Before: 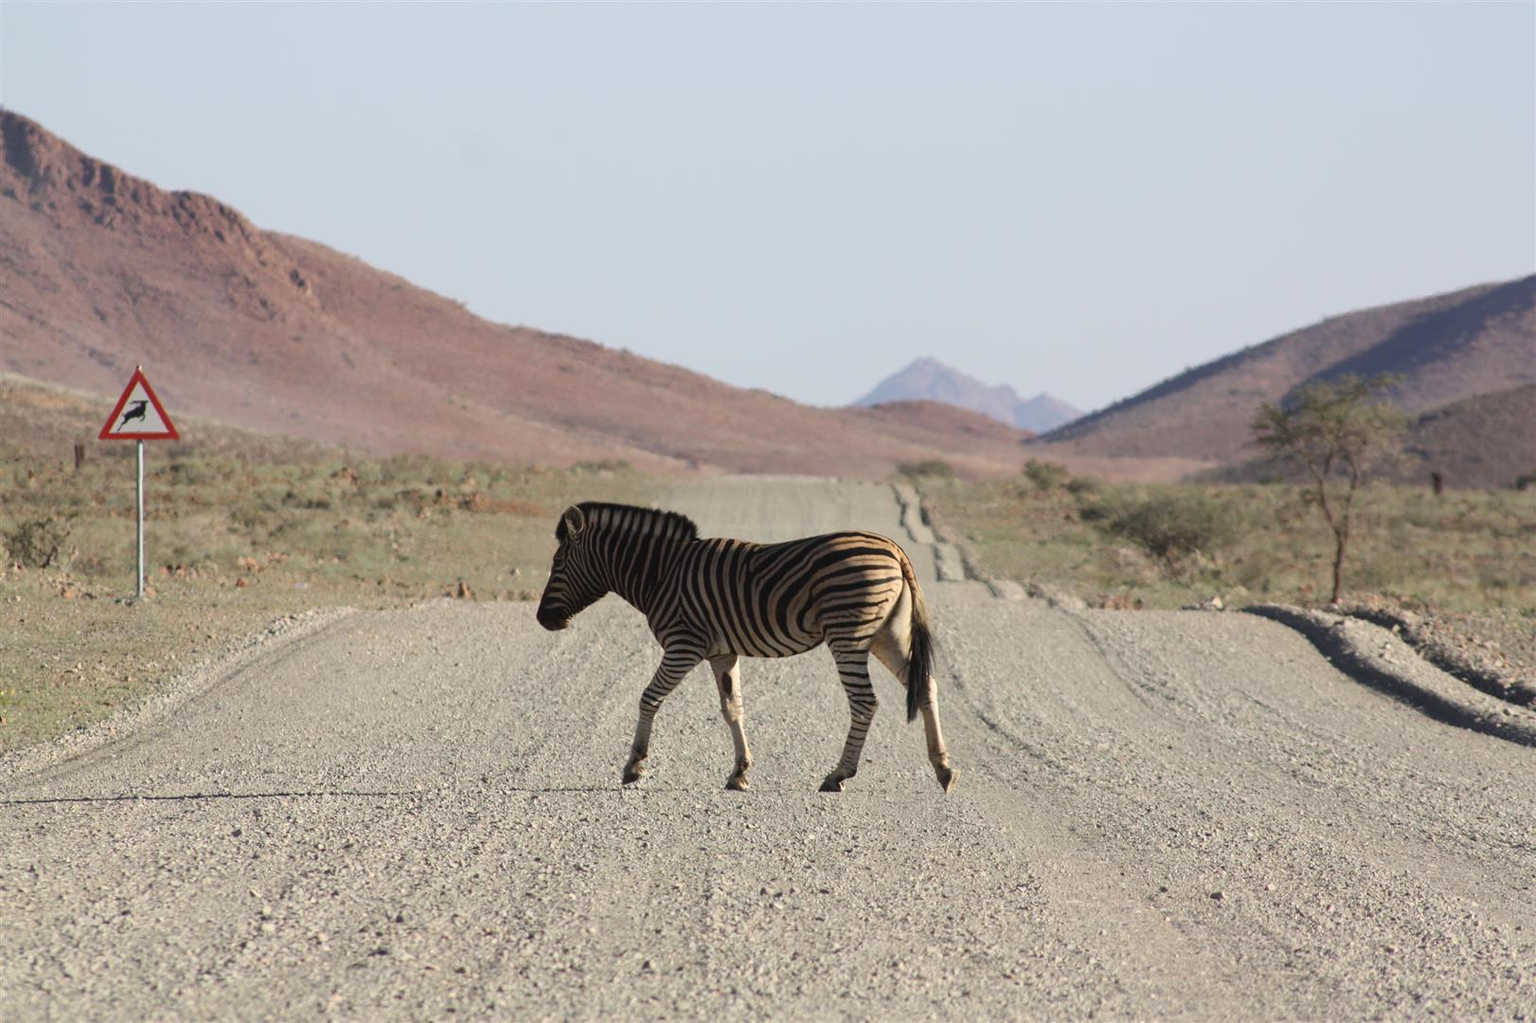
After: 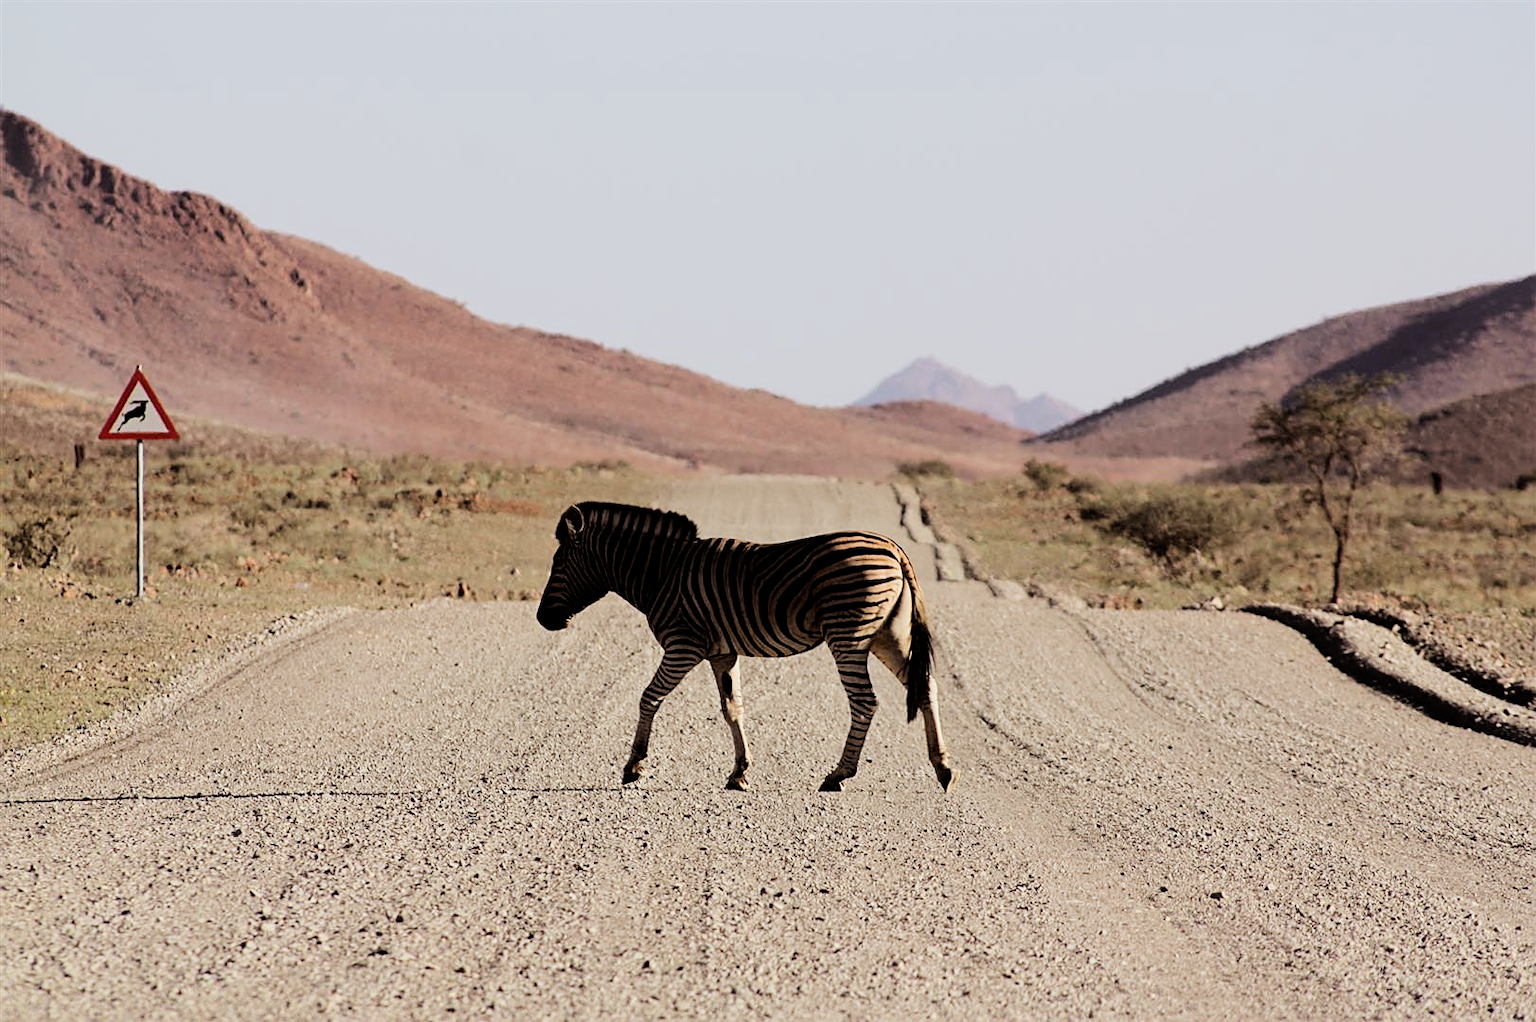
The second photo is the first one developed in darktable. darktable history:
filmic rgb: black relative exposure -5 EV, hardness 2.88, contrast 1.3, highlights saturation mix -30%
sharpen: on, module defaults
exposure: exposure -0.153 EV, compensate highlight preservation false
tone equalizer: -8 EV -0.417 EV, -7 EV -0.389 EV, -6 EV -0.333 EV, -5 EV -0.222 EV, -3 EV 0.222 EV, -2 EV 0.333 EV, -1 EV 0.389 EV, +0 EV 0.417 EV, edges refinement/feathering 500, mask exposure compensation -1.25 EV, preserve details no
rgb levels: mode RGB, independent channels, levels [[0, 0.5, 1], [0, 0.521, 1], [0, 0.536, 1]]
